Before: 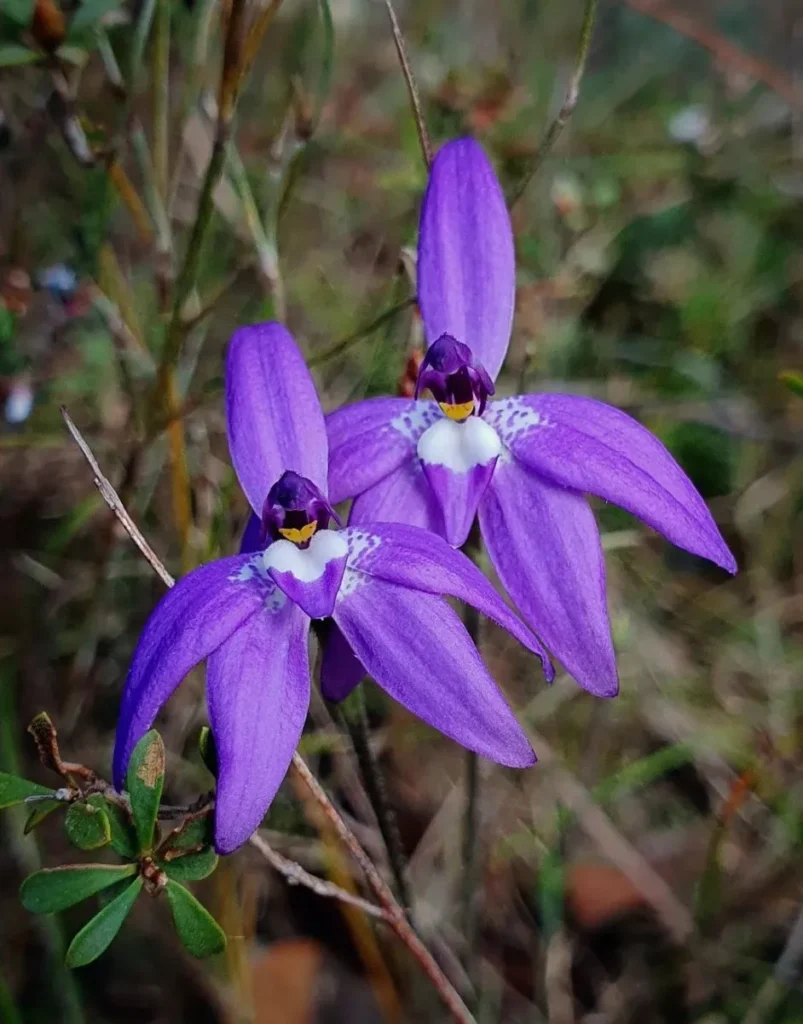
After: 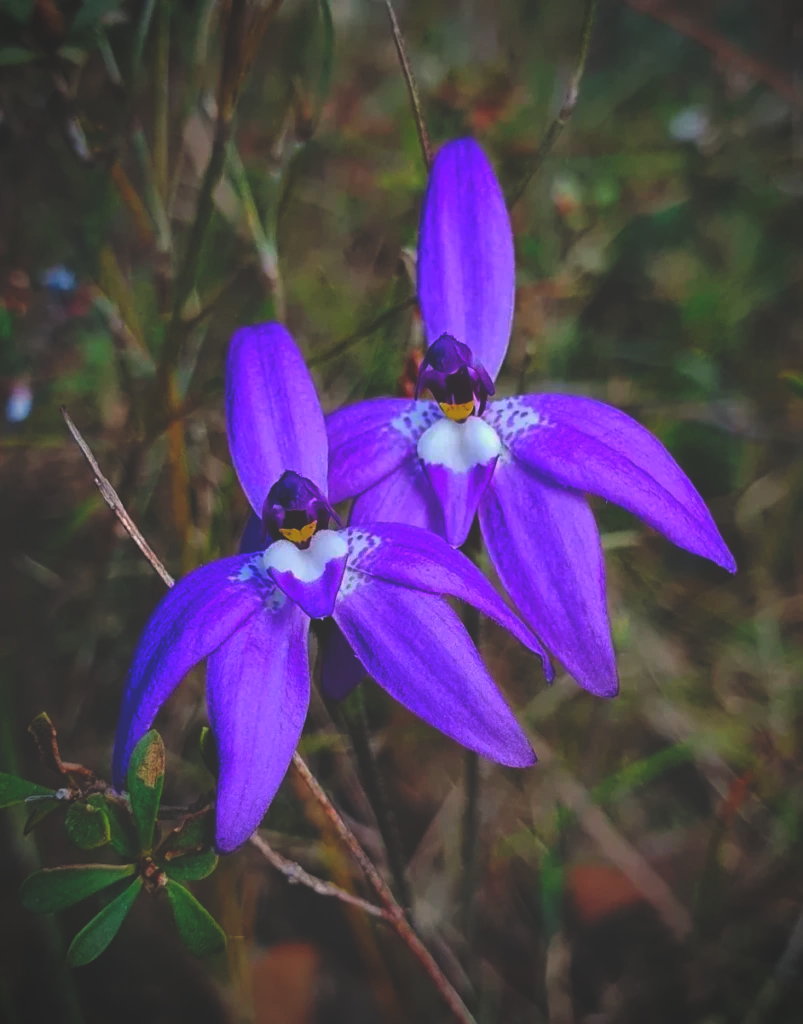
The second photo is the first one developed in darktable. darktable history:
color balance rgb: linear chroma grading › global chroma 13.3%, global vibrance 41.49%
vignetting: on, module defaults
rgb curve: curves: ch0 [(0, 0.186) (0.314, 0.284) (0.775, 0.708) (1, 1)], compensate middle gray true, preserve colors none
